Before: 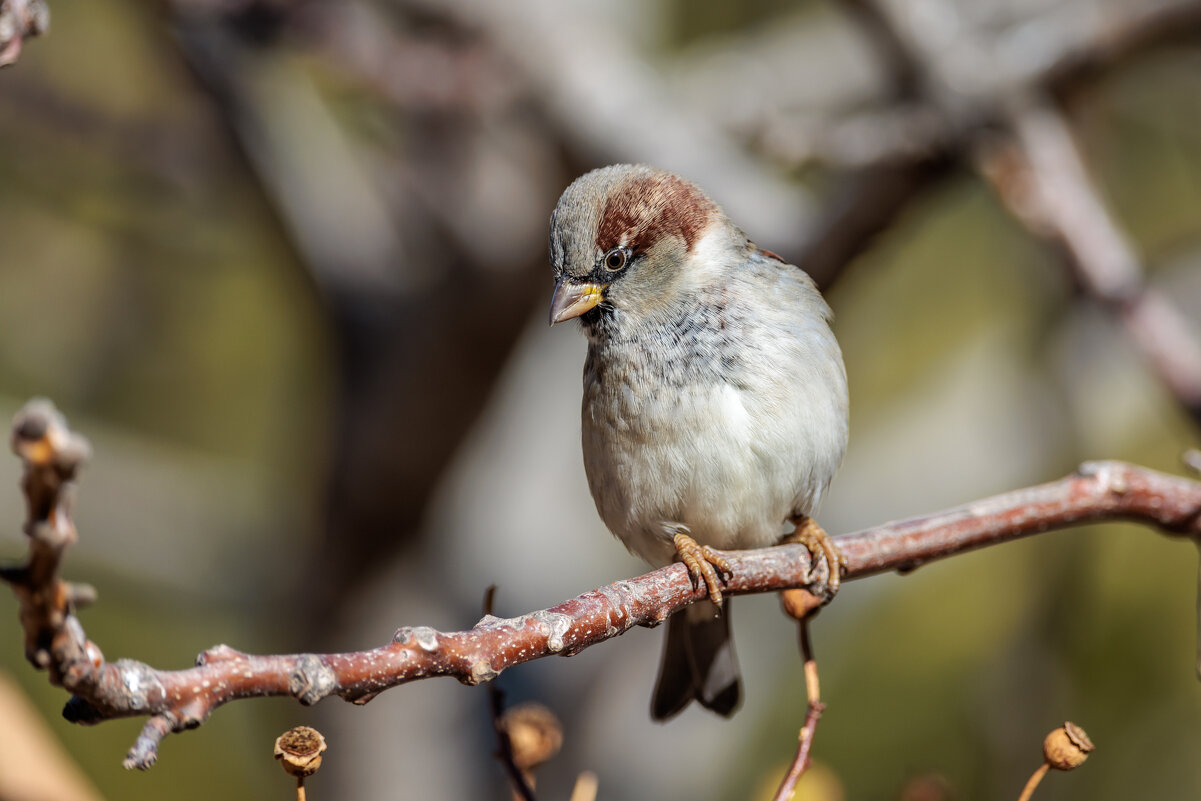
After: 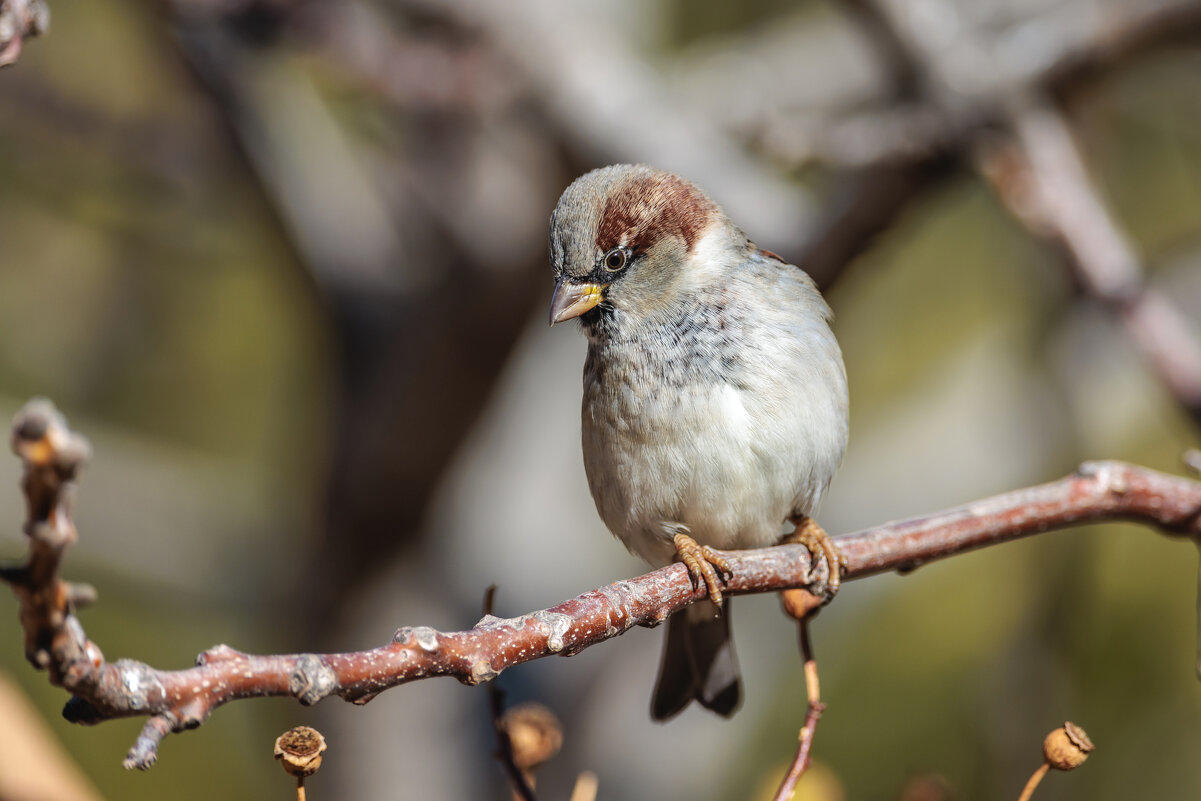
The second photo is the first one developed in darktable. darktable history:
exposure: black level correction -0.003, exposure 0.038 EV, compensate highlight preservation false
